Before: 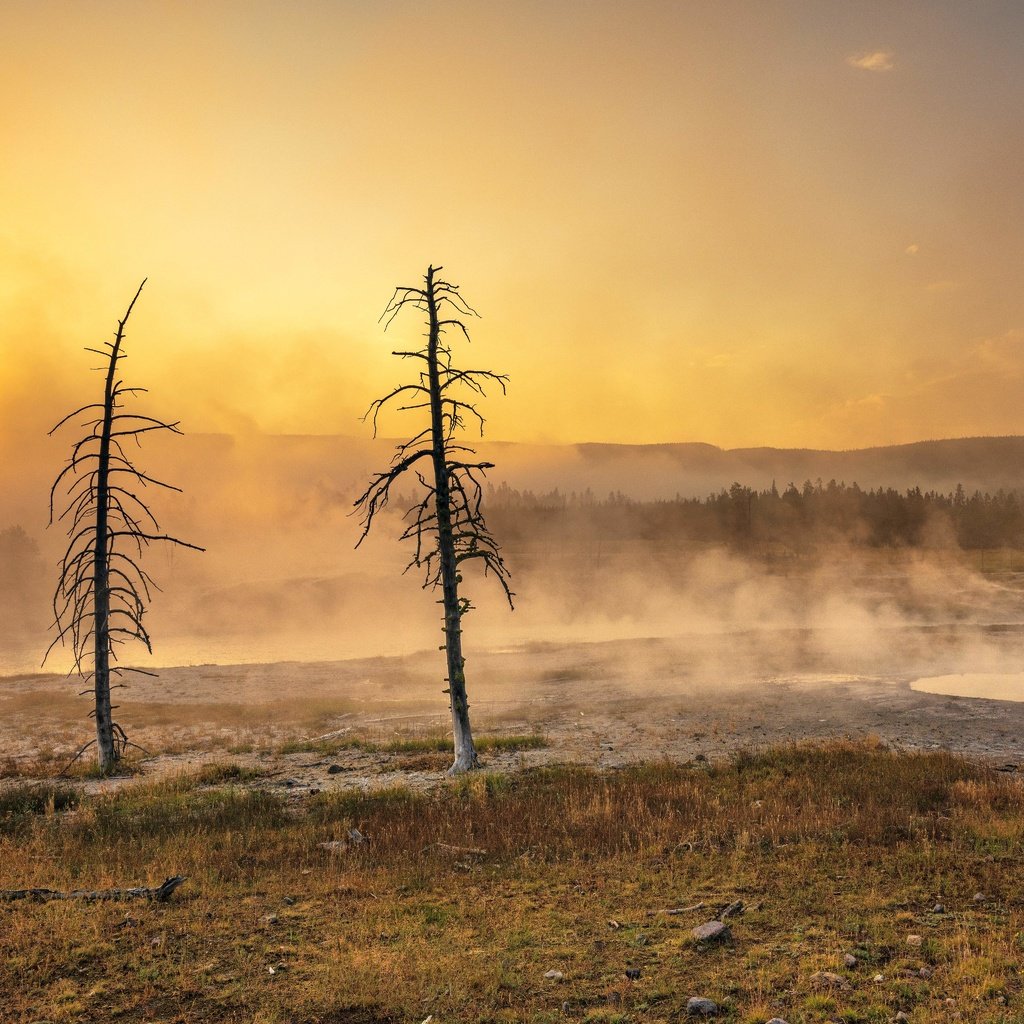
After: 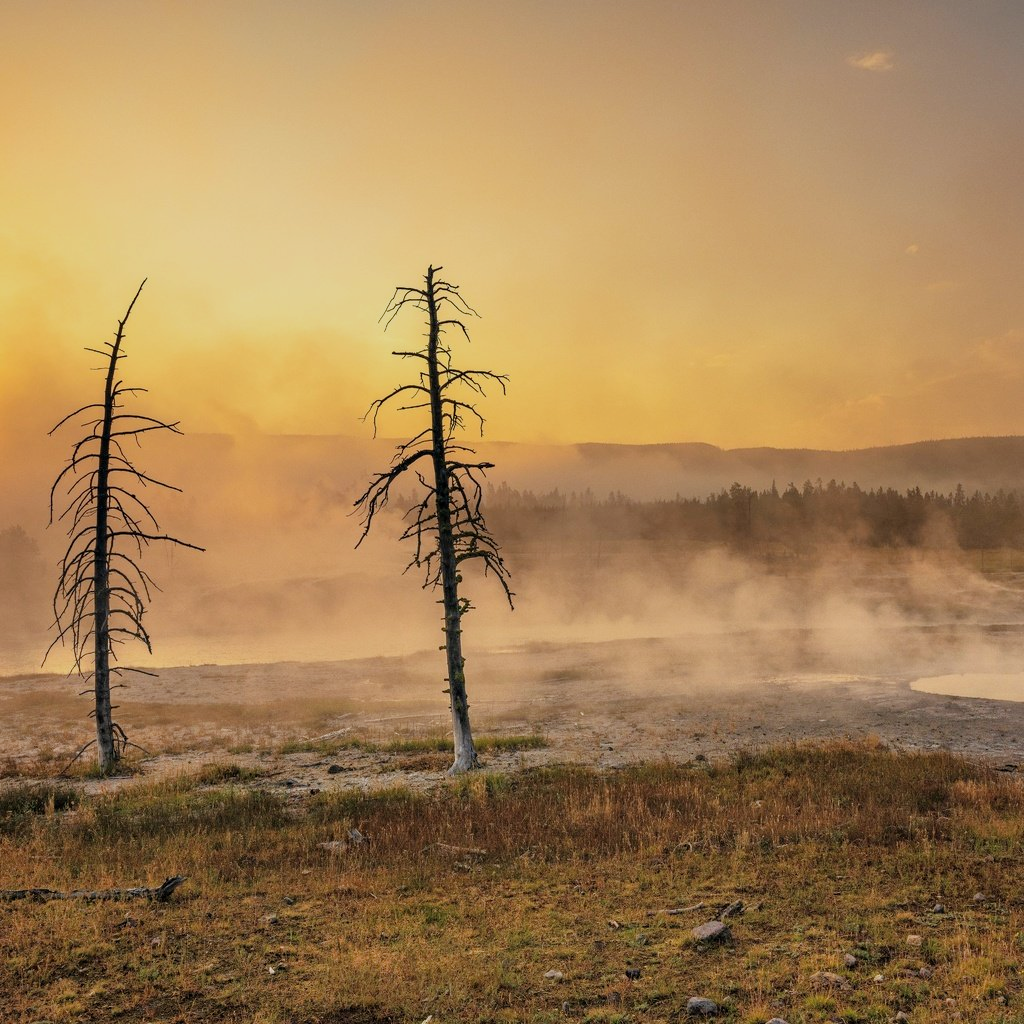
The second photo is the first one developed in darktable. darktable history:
filmic rgb: black relative exposure -15 EV, white relative exposure 3 EV, target black luminance 0%, hardness 9.22, latitude 98.2%, contrast 0.912, shadows ↔ highlights balance 0.356%
